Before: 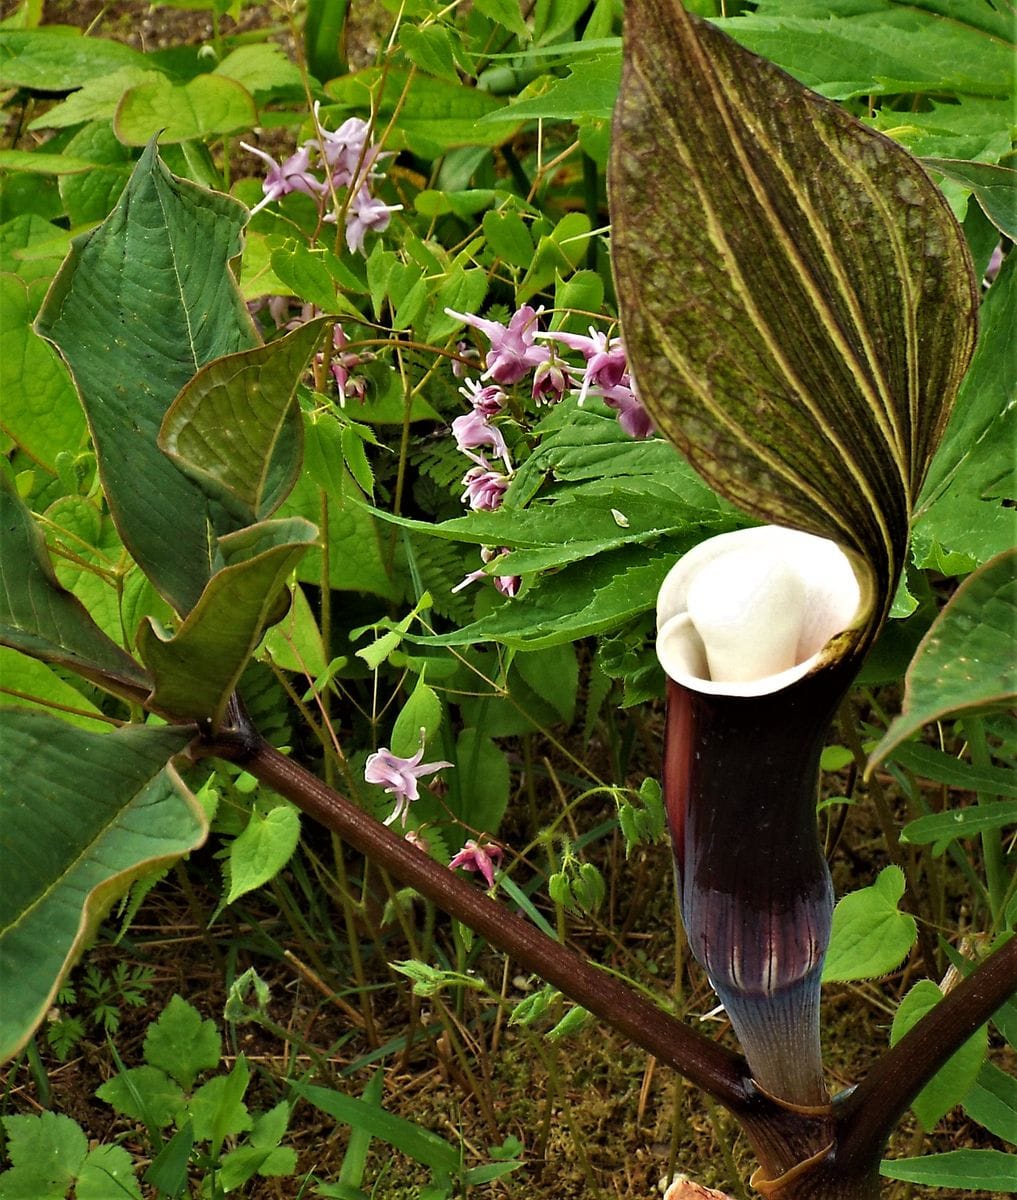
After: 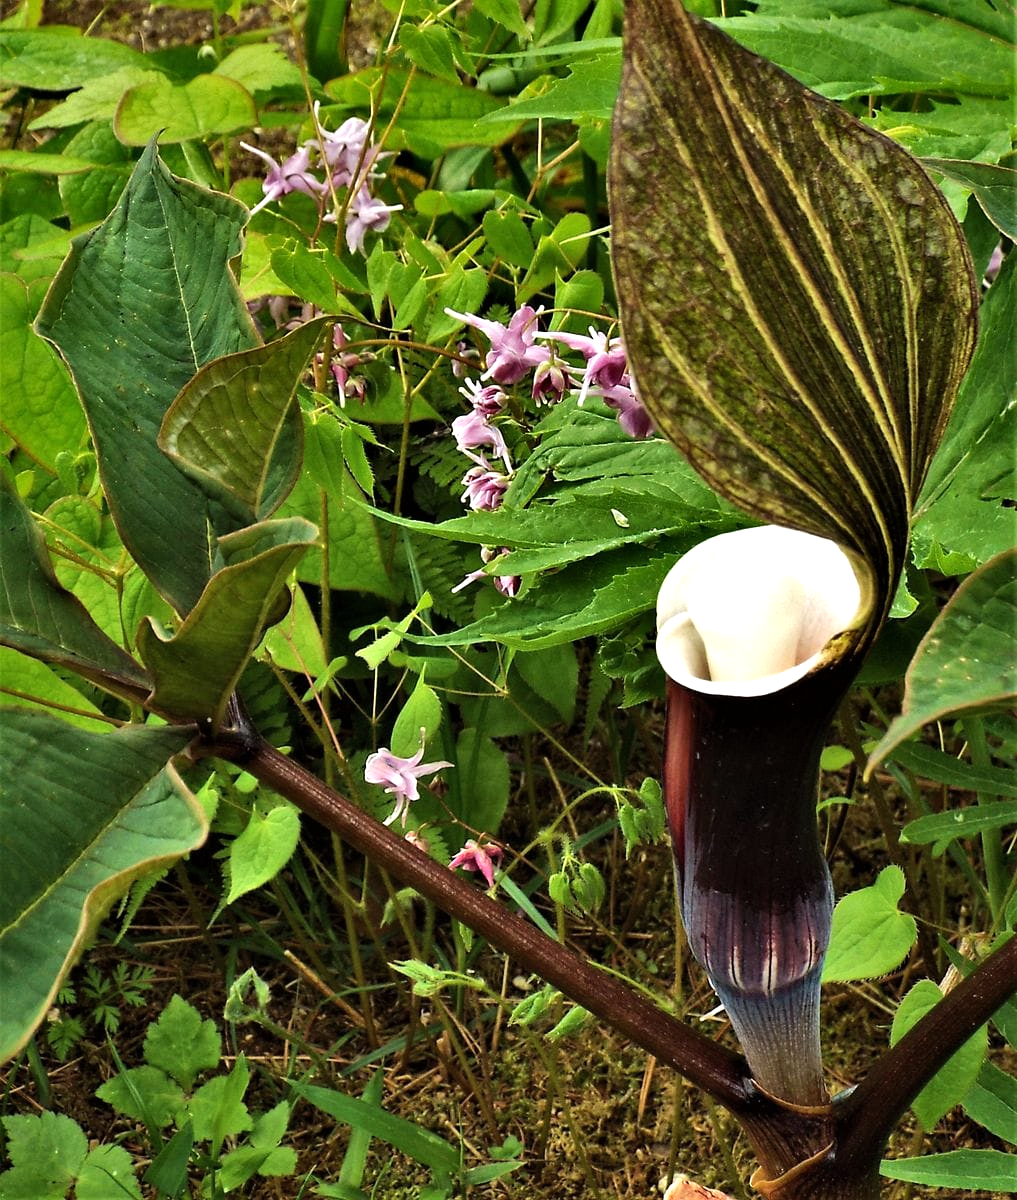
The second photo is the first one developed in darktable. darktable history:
tone equalizer: -8 EV -0.407 EV, -7 EV -0.375 EV, -6 EV -0.373 EV, -5 EV -0.209 EV, -3 EV 0.257 EV, -2 EV 0.356 EV, -1 EV 0.386 EV, +0 EV 0.446 EV, edges refinement/feathering 500, mask exposure compensation -1.57 EV, preserve details no
shadows and highlights: low approximation 0.01, soften with gaussian
